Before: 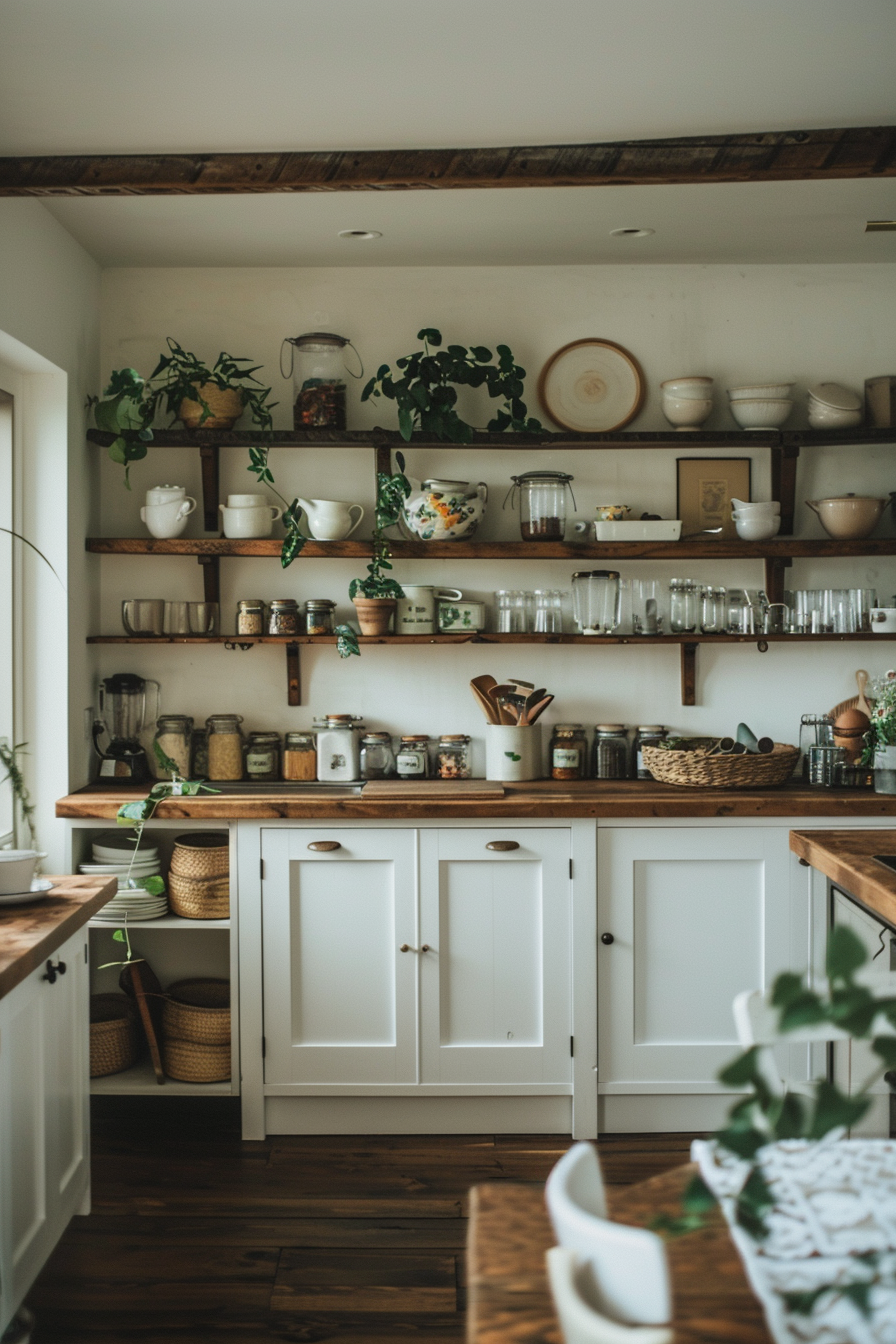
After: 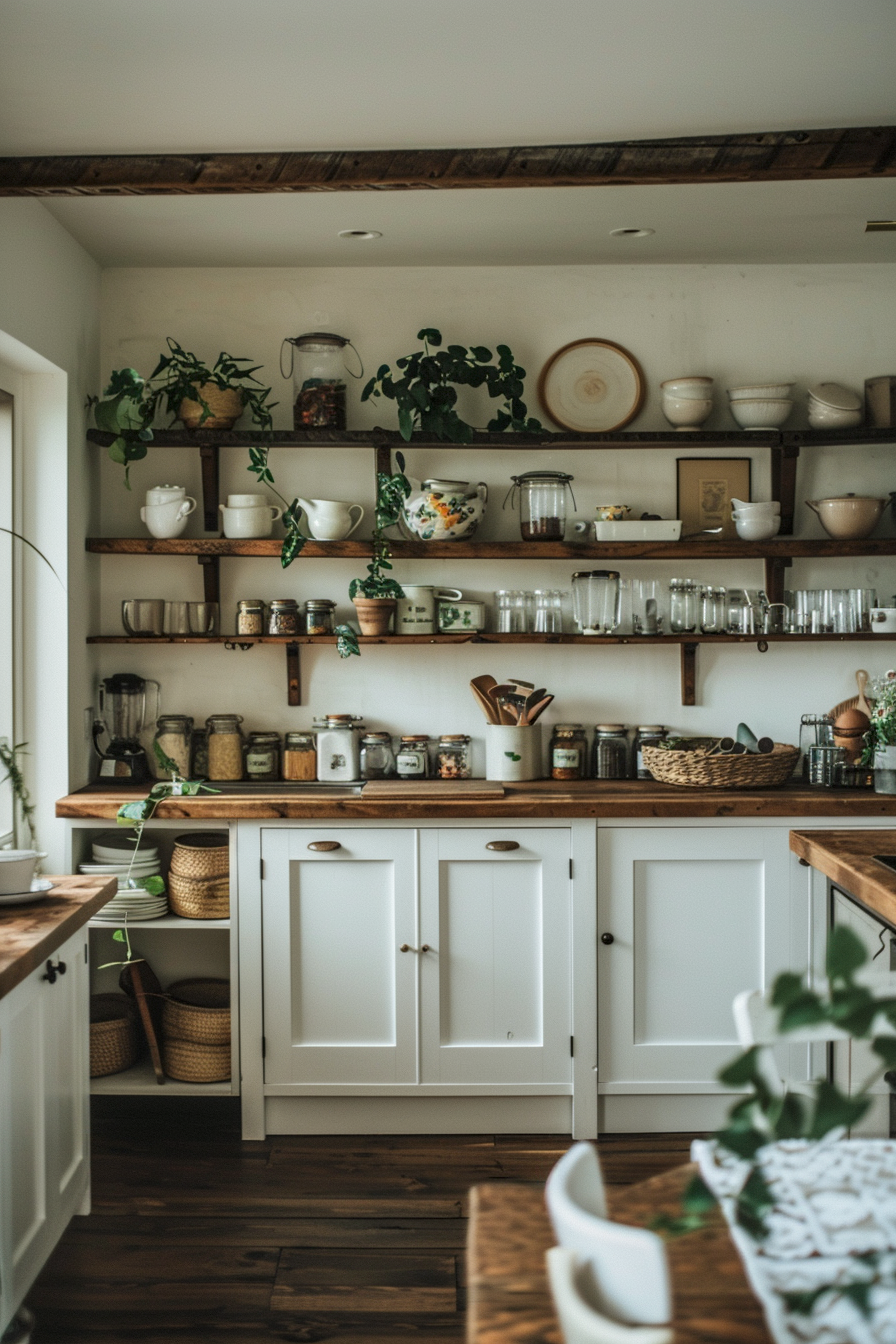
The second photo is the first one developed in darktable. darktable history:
local contrast: on, module defaults
shadows and highlights: shadows 37.27, highlights -28.18, soften with gaussian
